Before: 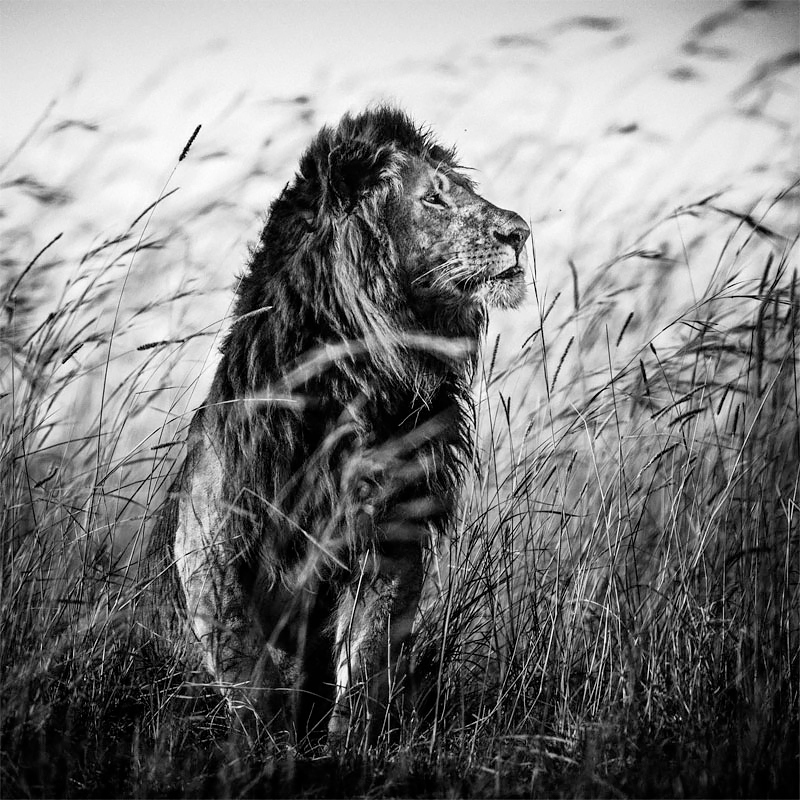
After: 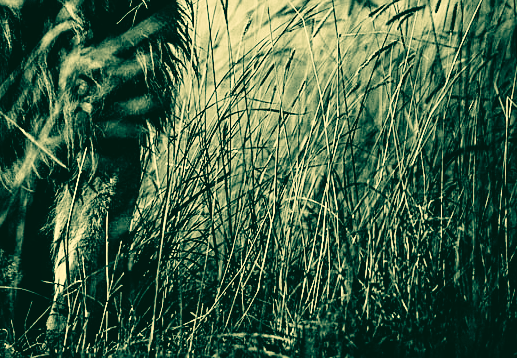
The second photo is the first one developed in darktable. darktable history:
sharpen: on, module defaults
local contrast: highlights 104%, shadows 99%, detail 119%, midtone range 0.2
contrast brightness saturation: contrast 0.204, brightness 0.162, saturation 0.227
contrast equalizer: y [[0.518, 0.517, 0.501, 0.5, 0.5, 0.5], [0.5 ×6], [0.5 ×6], [0 ×6], [0 ×6]]
crop and rotate: left 35.366%, top 50.361%, bottom 4.779%
color correction: highlights a* 1.91, highlights b* 33.94, shadows a* -36.11, shadows b* -6.15
velvia: on, module defaults
filmic rgb: black relative exposure -8.13 EV, white relative exposure 3.78 EV, hardness 4.41, preserve chrominance no, color science v4 (2020), contrast in shadows soft
